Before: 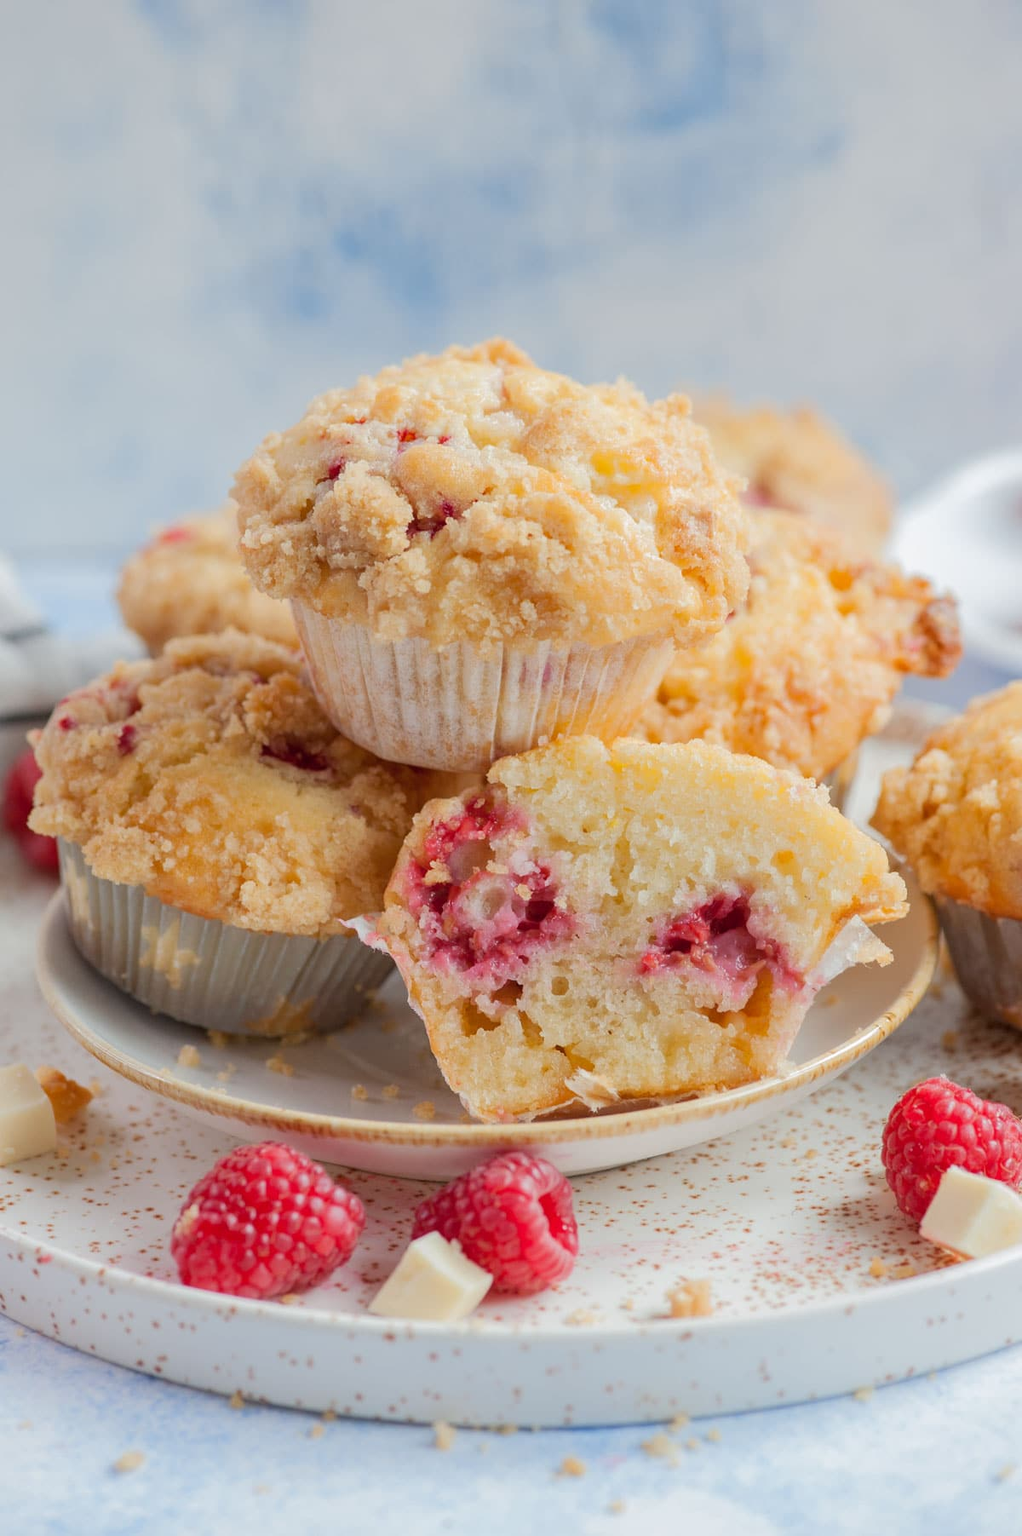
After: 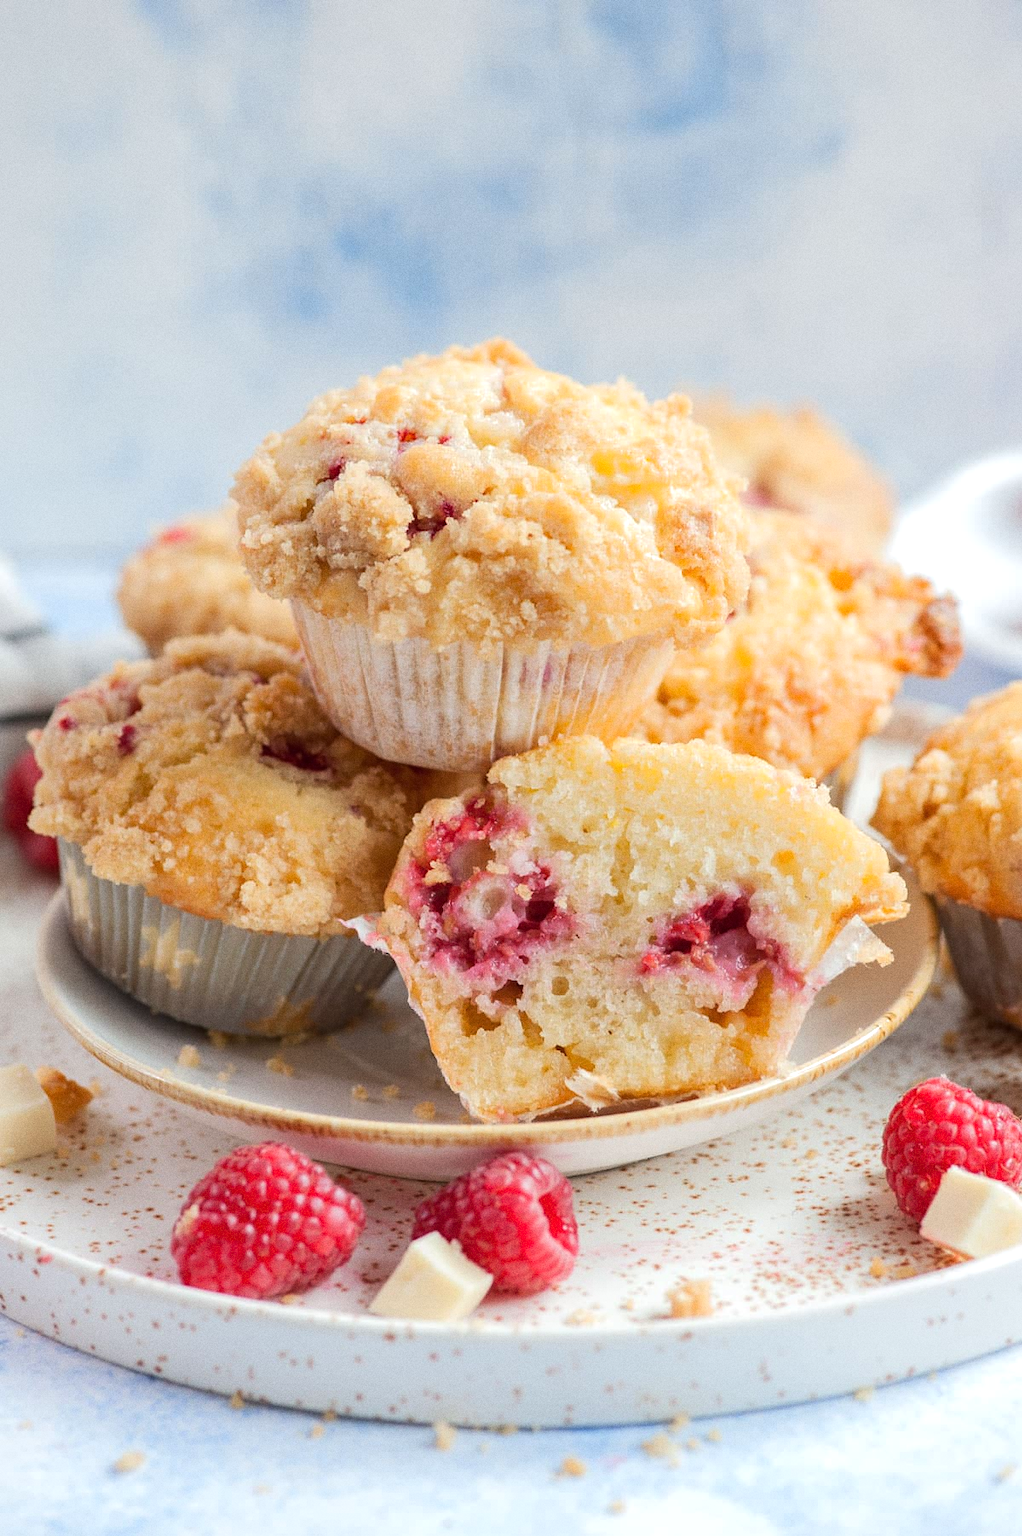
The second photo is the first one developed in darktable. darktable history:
grain: coarseness 0.09 ISO
tone equalizer: -8 EV -0.417 EV, -7 EV -0.389 EV, -6 EV -0.333 EV, -5 EV -0.222 EV, -3 EV 0.222 EV, -2 EV 0.333 EV, -1 EV 0.389 EV, +0 EV 0.417 EV, edges refinement/feathering 500, mask exposure compensation -1.57 EV, preserve details no
